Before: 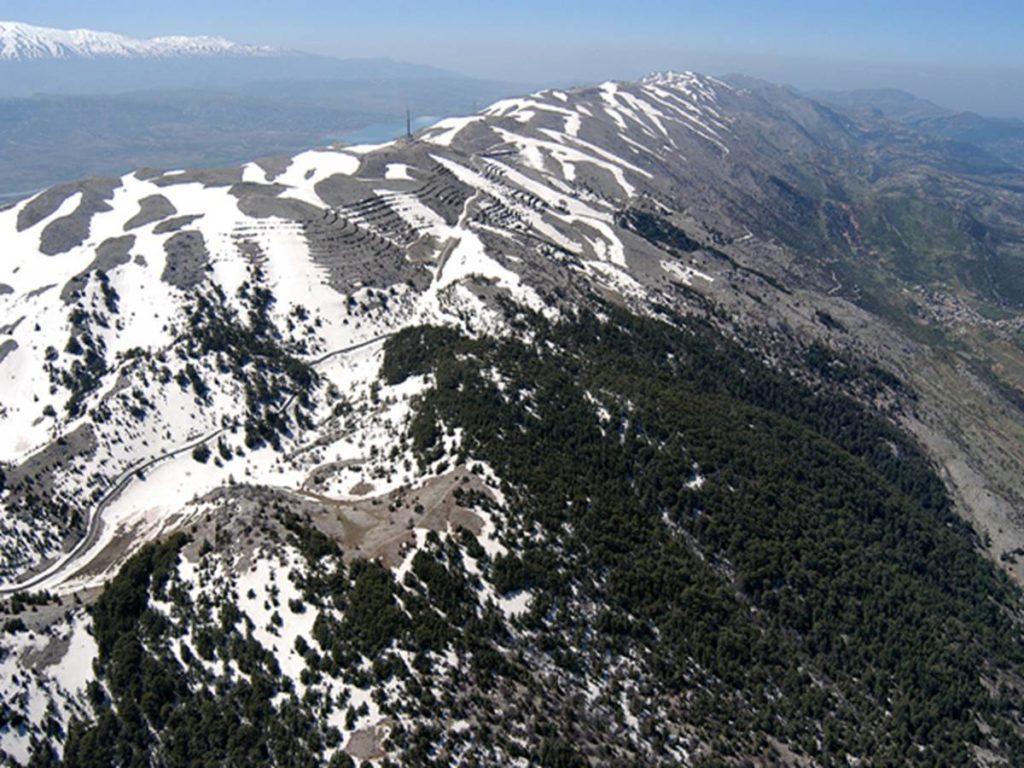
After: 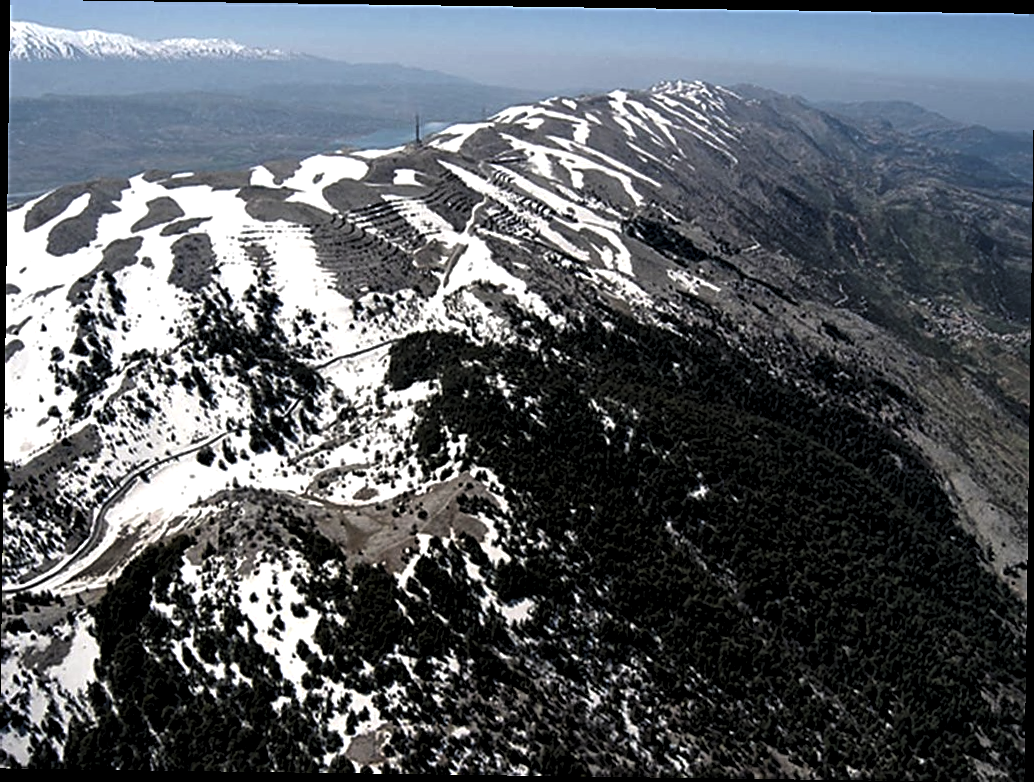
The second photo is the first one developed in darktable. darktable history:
rotate and perspective: rotation 0.8°, automatic cropping off
levels: mode automatic, black 8.58%, gray 59.42%, levels [0, 0.445, 1]
rgb levels: levels [[0.013, 0.434, 0.89], [0, 0.5, 1], [0, 0.5, 1]]
sharpen: on, module defaults
local contrast: mode bilateral grid, contrast 30, coarseness 25, midtone range 0.2
